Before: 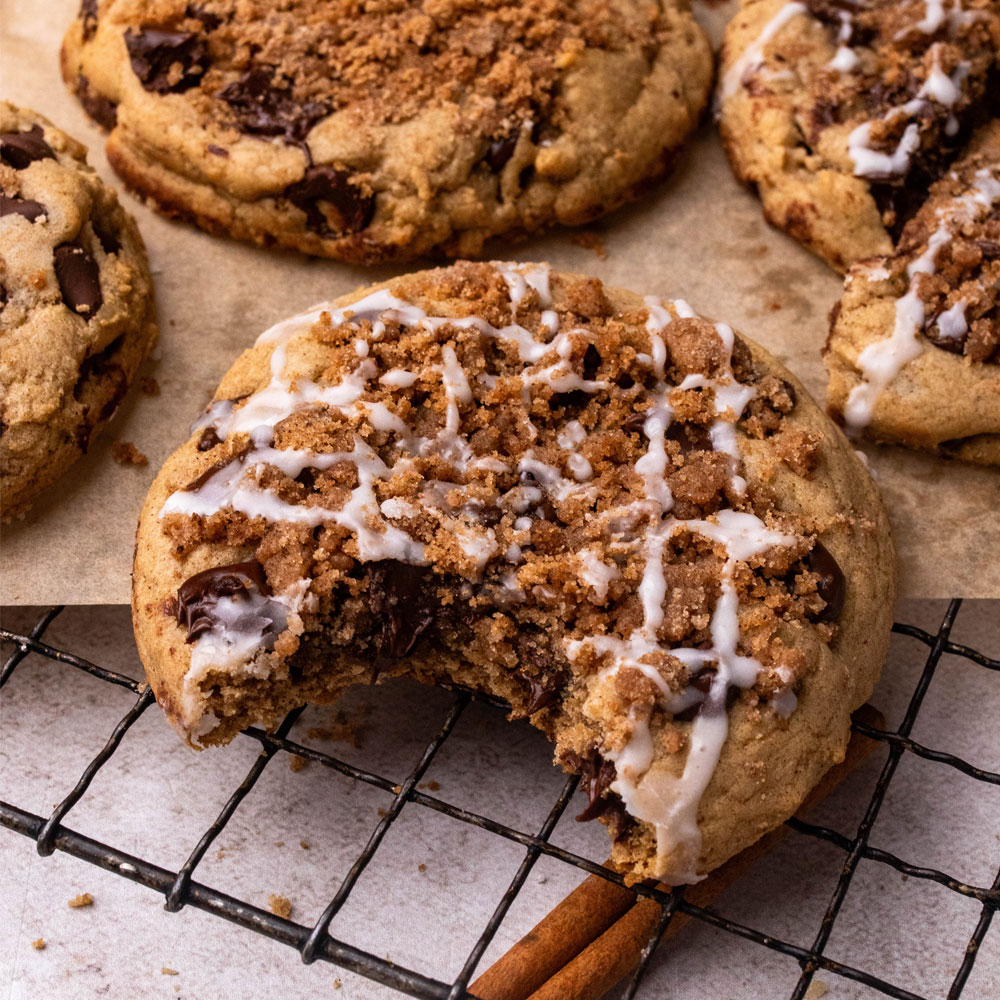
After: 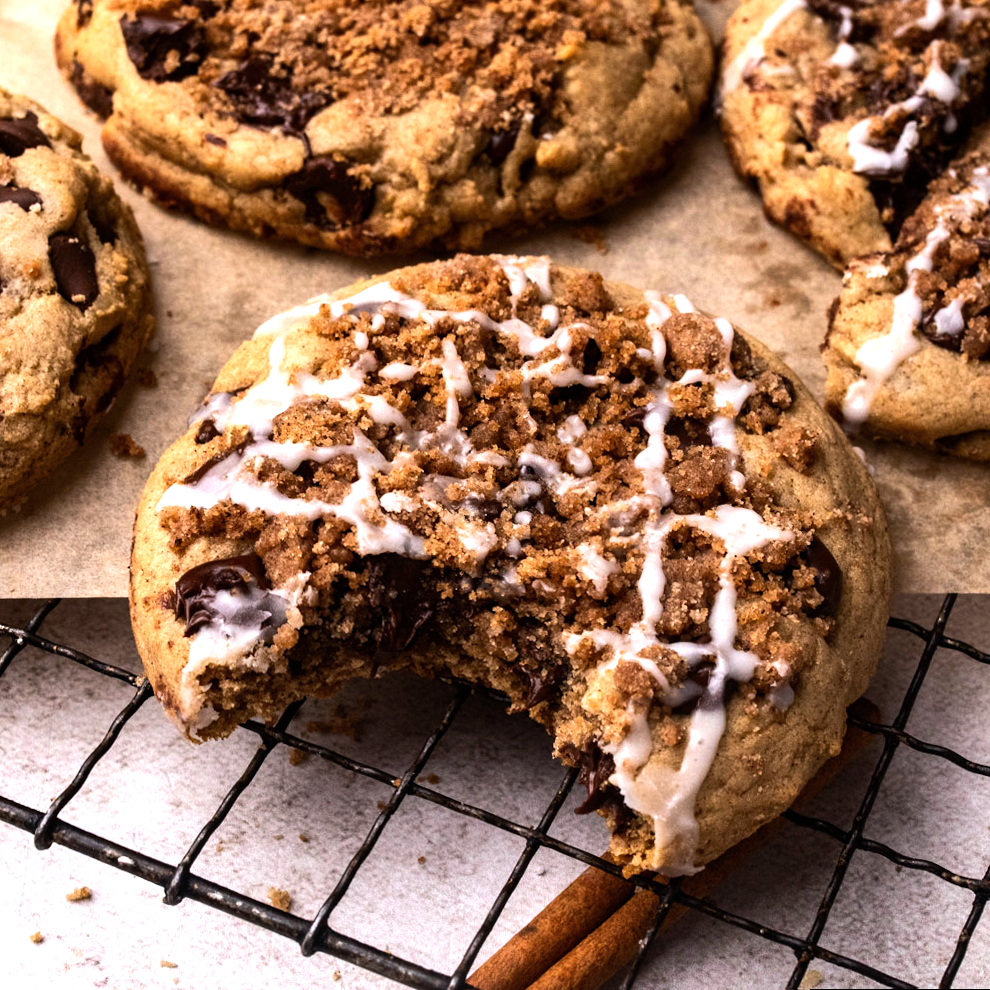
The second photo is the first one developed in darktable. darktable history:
tone equalizer: -8 EV -0.75 EV, -7 EV -0.7 EV, -6 EV -0.6 EV, -5 EV -0.4 EV, -3 EV 0.4 EV, -2 EV 0.6 EV, -1 EV 0.7 EV, +0 EV 0.75 EV, edges refinement/feathering 500, mask exposure compensation -1.57 EV, preserve details no
rotate and perspective: rotation 0.174°, lens shift (vertical) 0.013, lens shift (horizontal) 0.019, shear 0.001, automatic cropping original format, crop left 0.007, crop right 0.991, crop top 0.016, crop bottom 0.997
